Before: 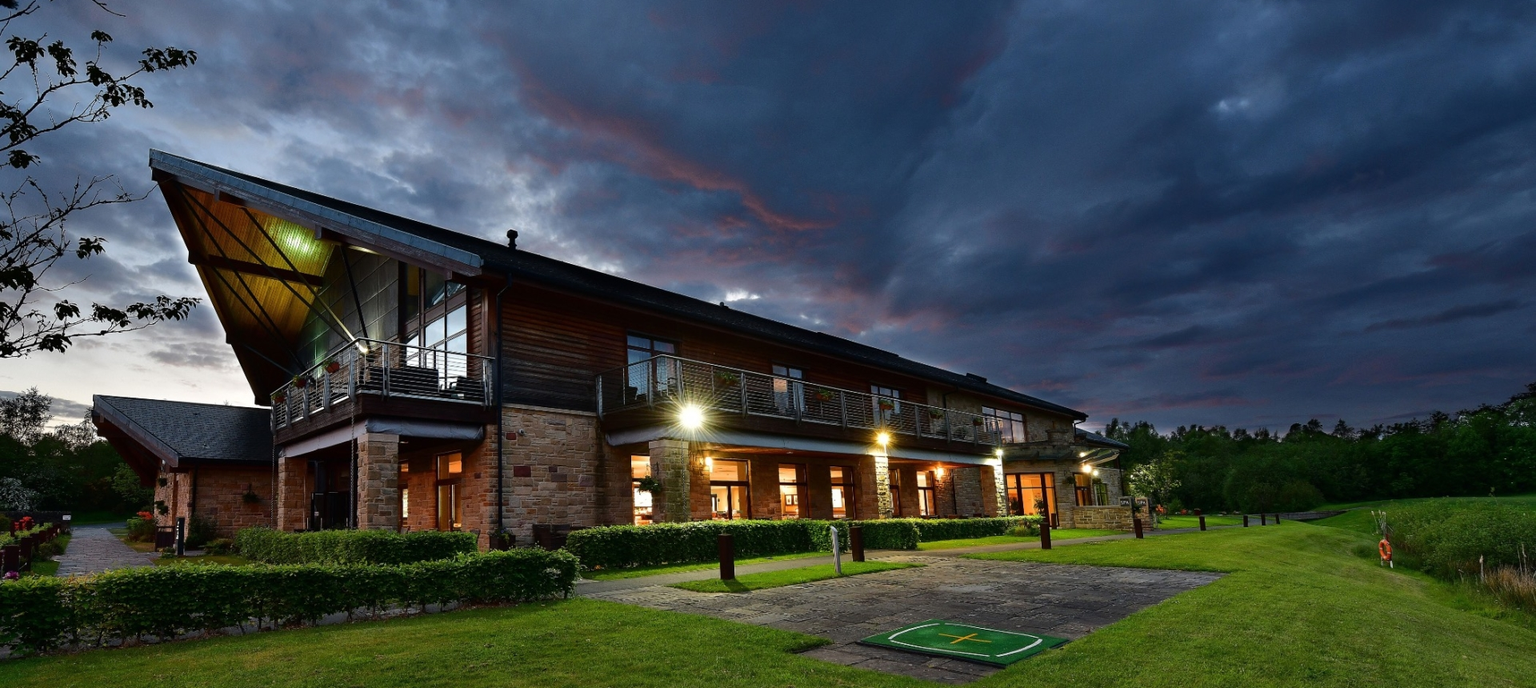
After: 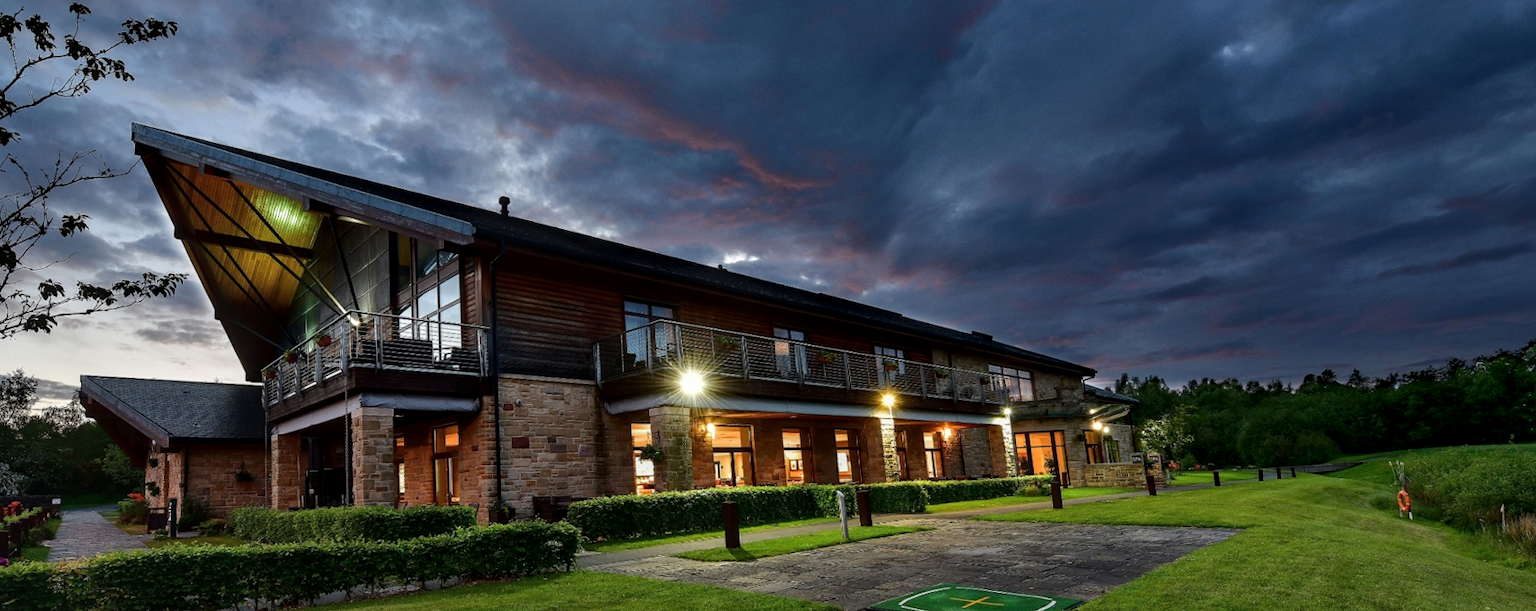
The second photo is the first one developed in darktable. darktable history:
rotate and perspective: rotation -1.42°, crop left 0.016, crop right 0.984, crop top 0.035, crop bottom 0.965
crop and rotate: top 5.609%, bottom 5.609%
local contrast: on, module defaults
